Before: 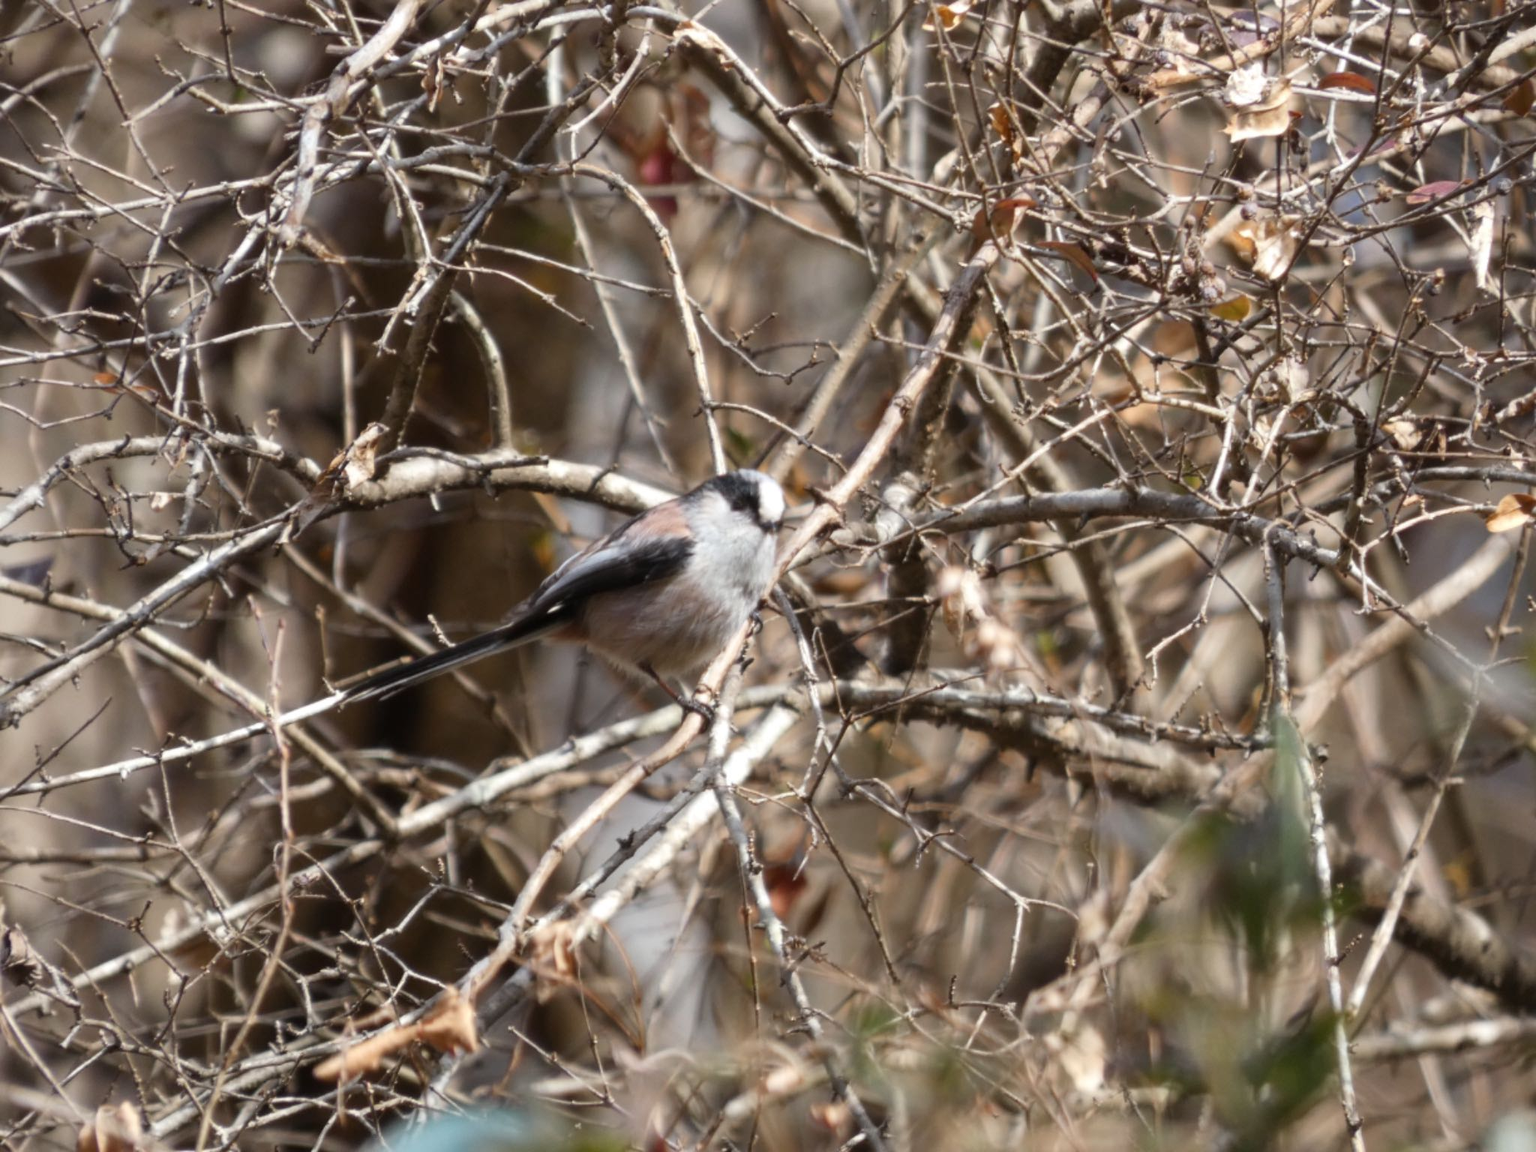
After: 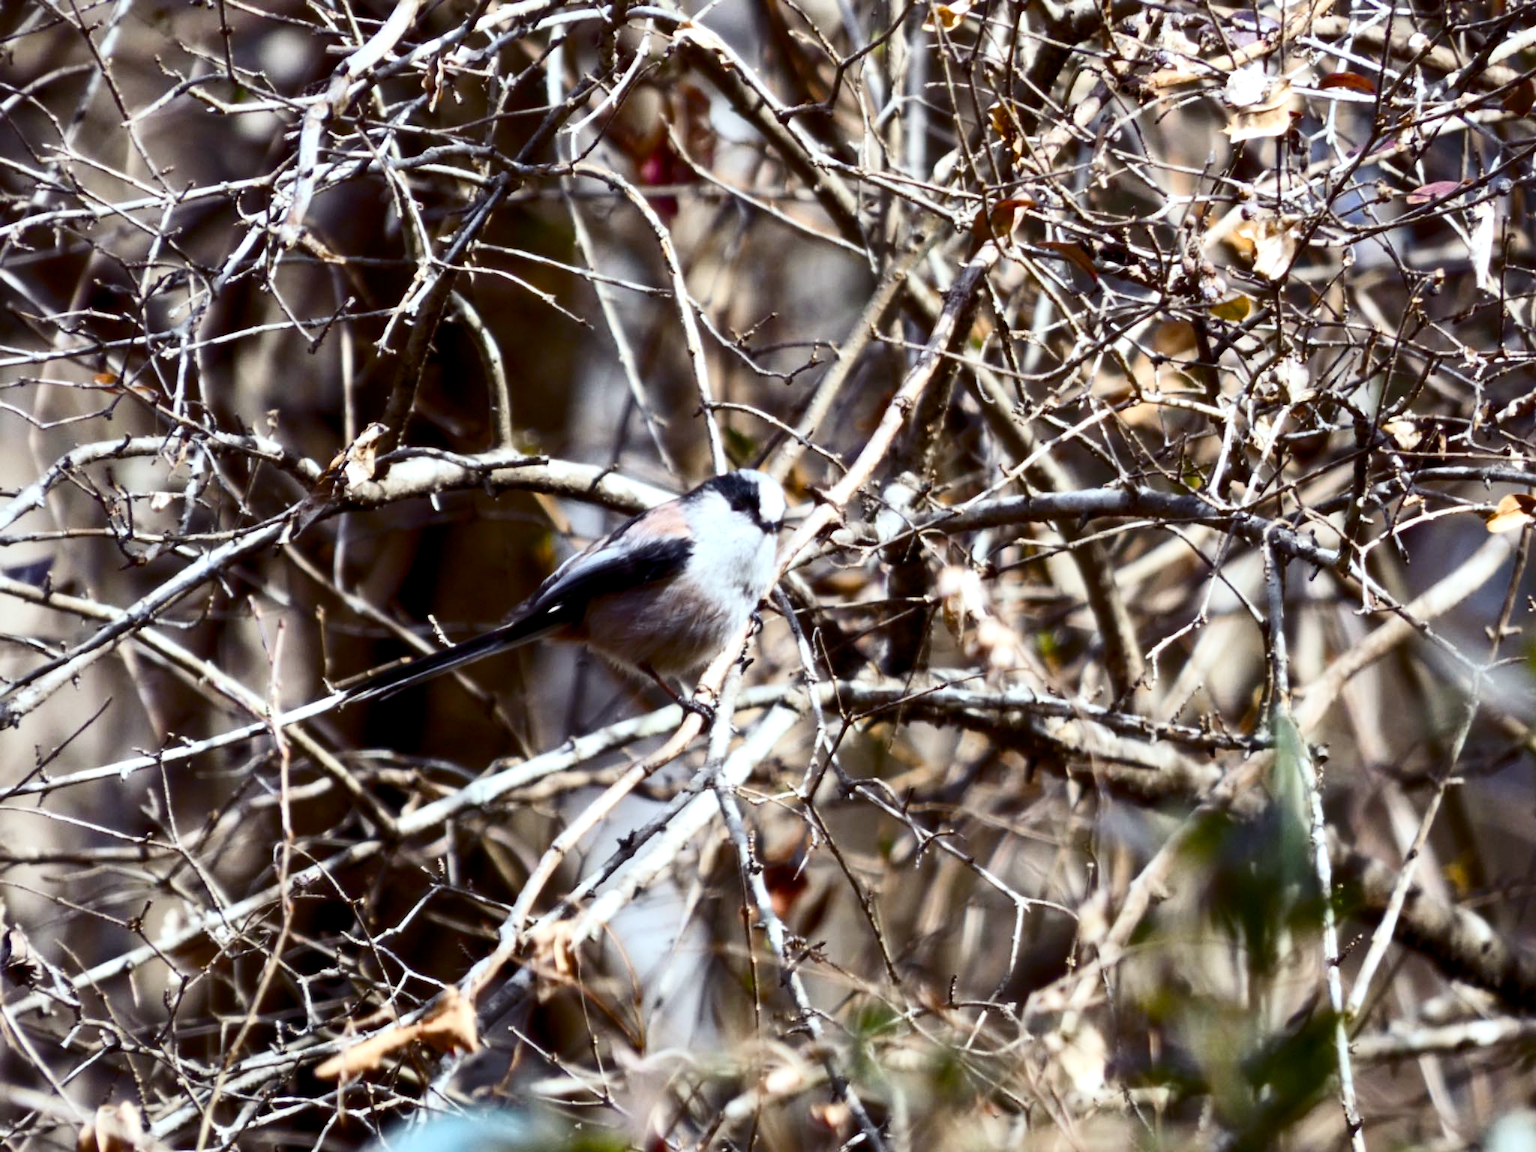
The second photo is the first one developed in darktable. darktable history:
color balance rgb: shadows lift › luminance -21.66%, shadows lift › chroma 6.57%, shadows lift › hue 270°, power › chroma 0.68%, power › hue 60°, highlights gain › luminance 6.08%, highlights gain › chroma 1.33%, highlights gain › hue 90°, global offset › luminance -0.87%, perceptual saturation grading › global saturation 26.86%, perceptual saturation grading › highlights -28.39%, perceptual saturation grading › mid-tones 15.22%, perceptual saturation grading › shadows 33.98%, perceptual brilliance grading › highlights 10%, perceptual brilliance grading › mid-tones 5%
contrast brightness saturation: contrast 0.28
white balance: red 0.924, blue 1.095
color correction: saturation 0.99
